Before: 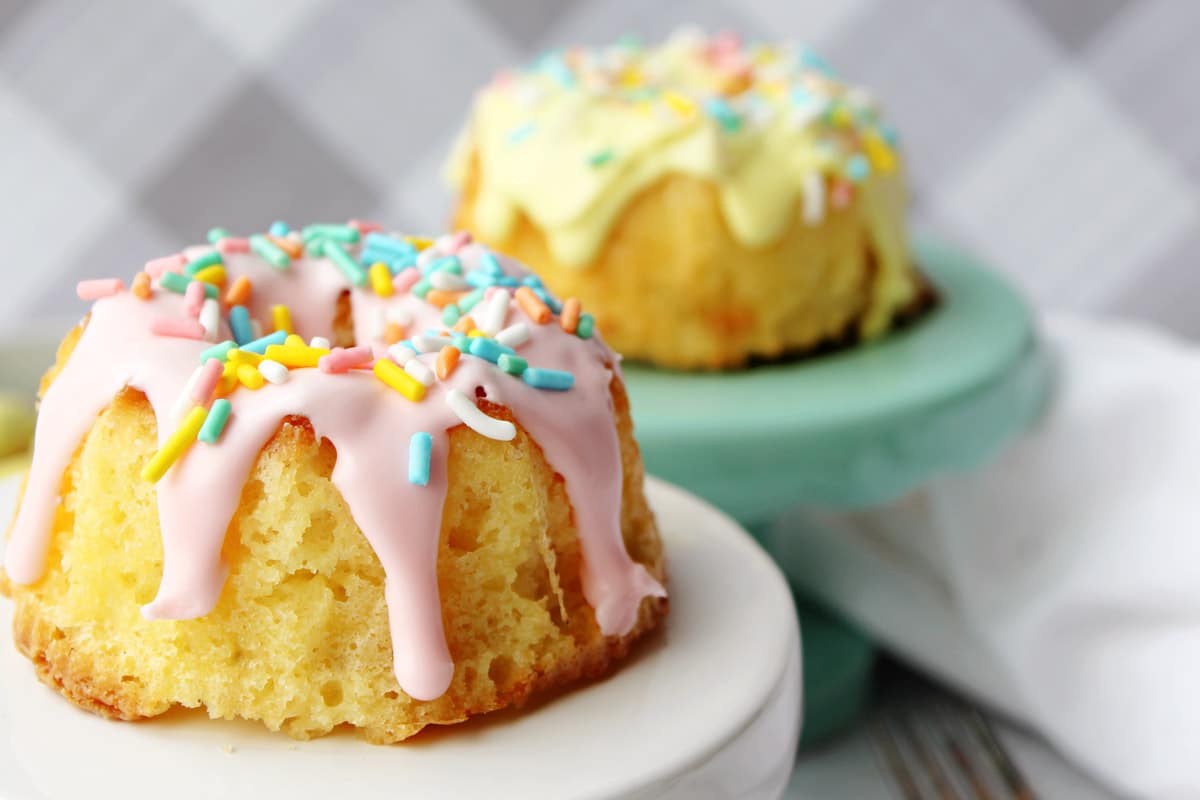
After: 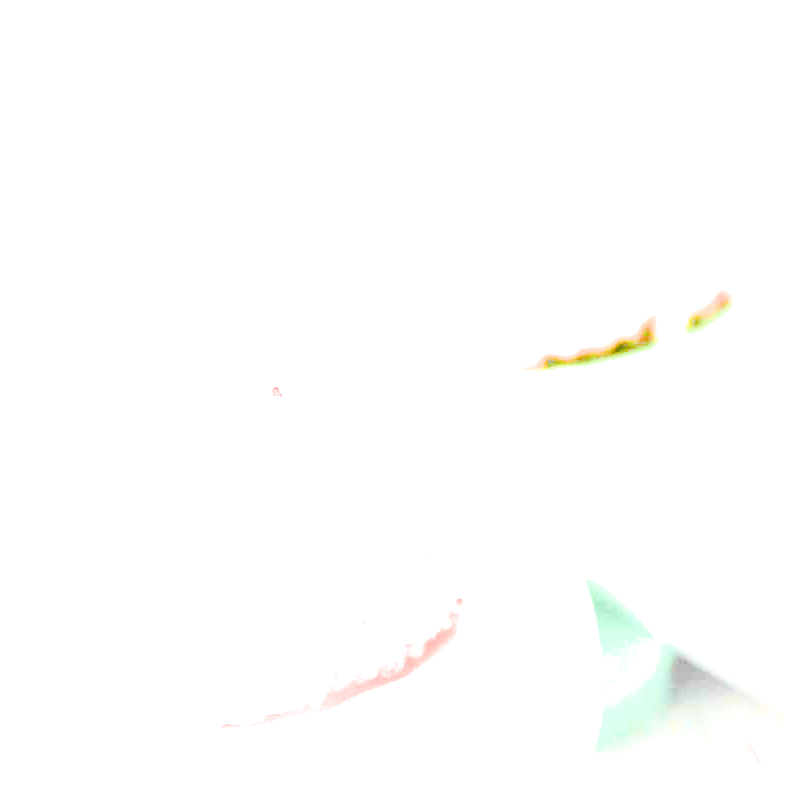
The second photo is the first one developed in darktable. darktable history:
levels: mode automatic
crop: left 17.057%, right 16.976%
exposure: exposure 7.906 EV, compensate highlight preservation false
filmic rgb: black relative exposure -6.99 EV, white relative exposure 5.66 EV, hardness 2.86
